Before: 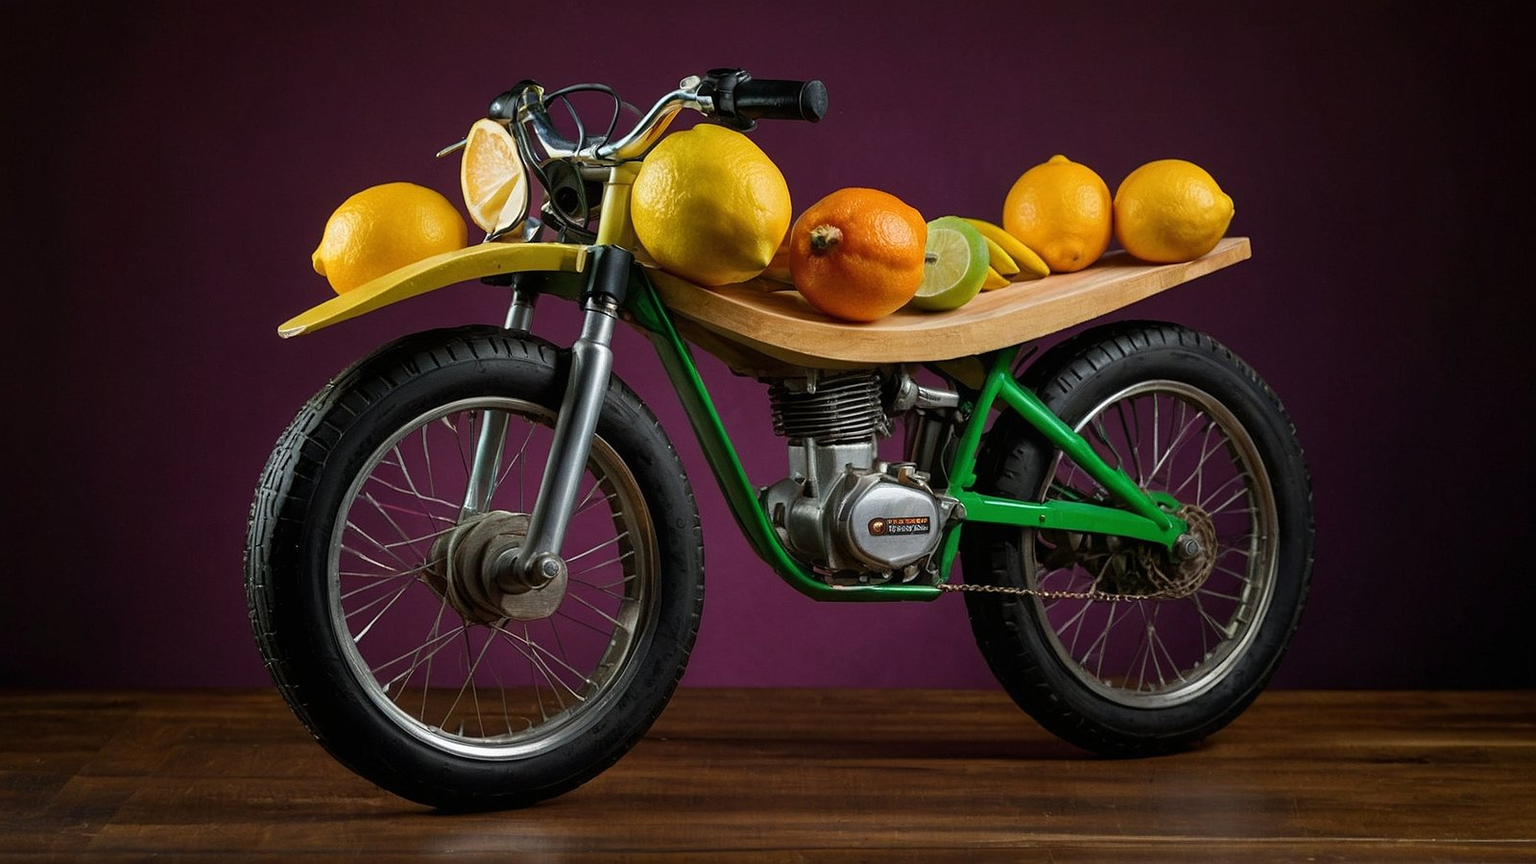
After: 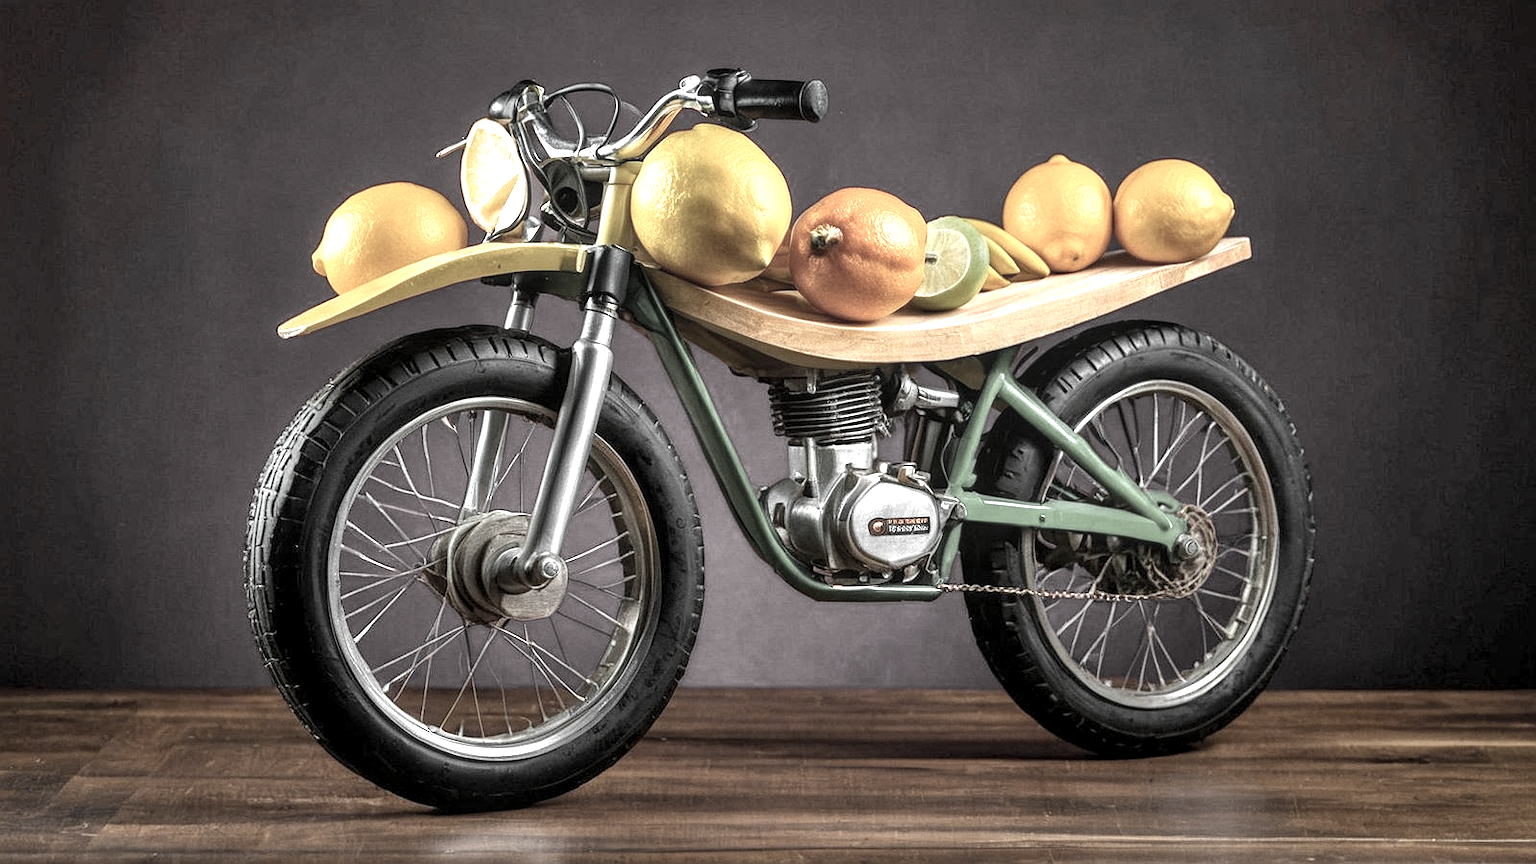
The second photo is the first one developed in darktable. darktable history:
shadows and highlights: soften with gaussian
local contrast: detail 130%
color zones: curves: ch0 [(0, 0.613) (0.01, 0.613) (0.245, 0.448) (0.498, 0.529) (0.642, 0.665) (0.879, 0.777) (0.99, 0.613)]; ch1 [(0, 0.035) (0.121, 0.189) (0.259, 0.197) (0.415, 0.061) (0.589, 0.022) (0.732, 0.022) (0.857, 0.026) (0.991, 0.053)]
exposure: black level correction 0, exposure 1.5 EV, compensate highlight preservation false
